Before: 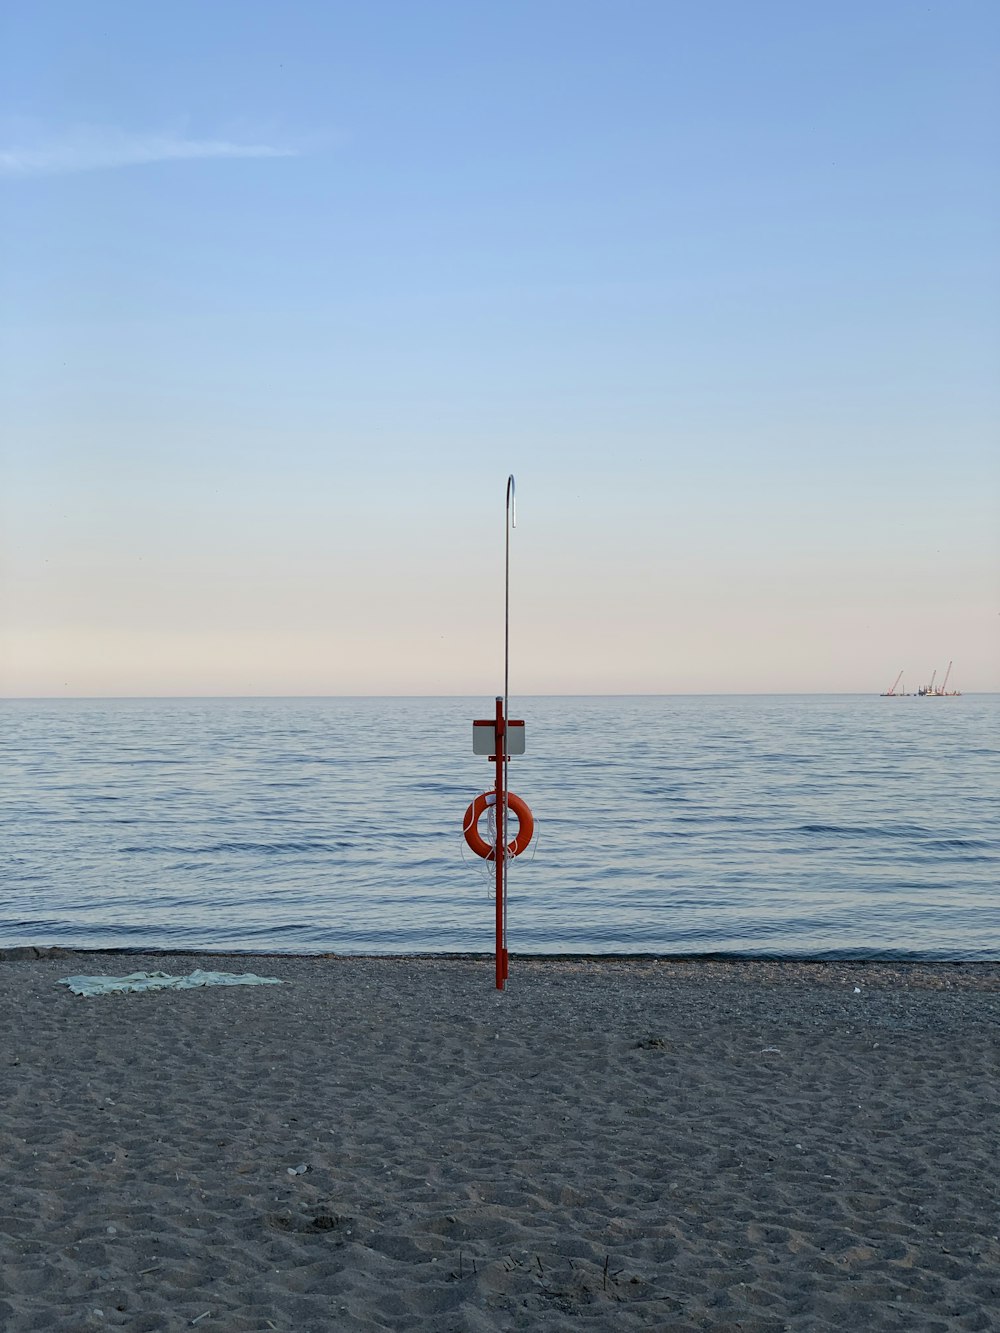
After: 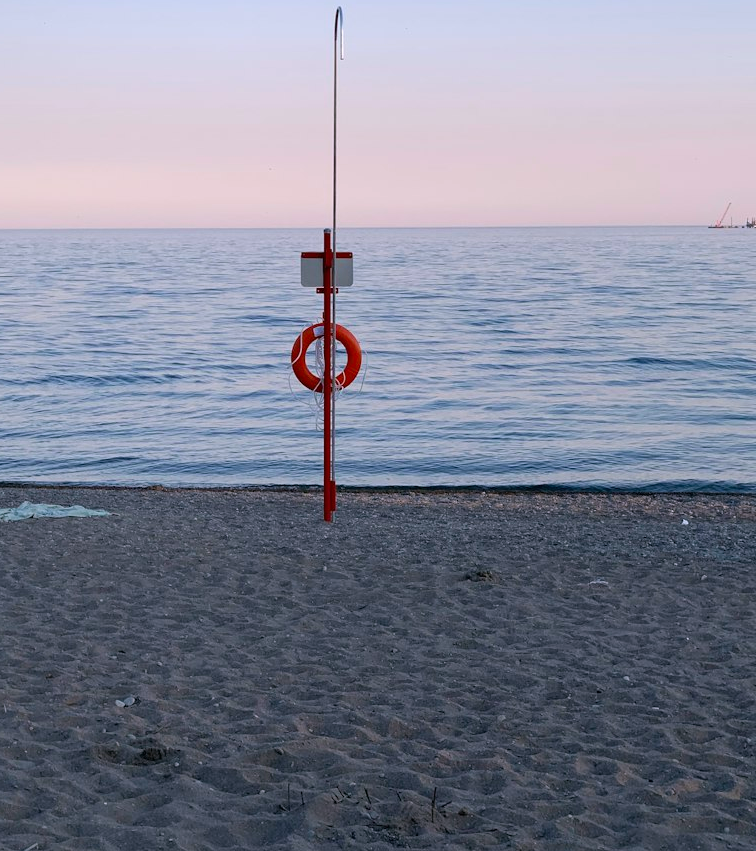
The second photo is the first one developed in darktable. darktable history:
crop and rotate: left 17.299%, top 35.115%, right 7.015%, bottom 1.024%
white balance: red 1.05, blue 1.072
